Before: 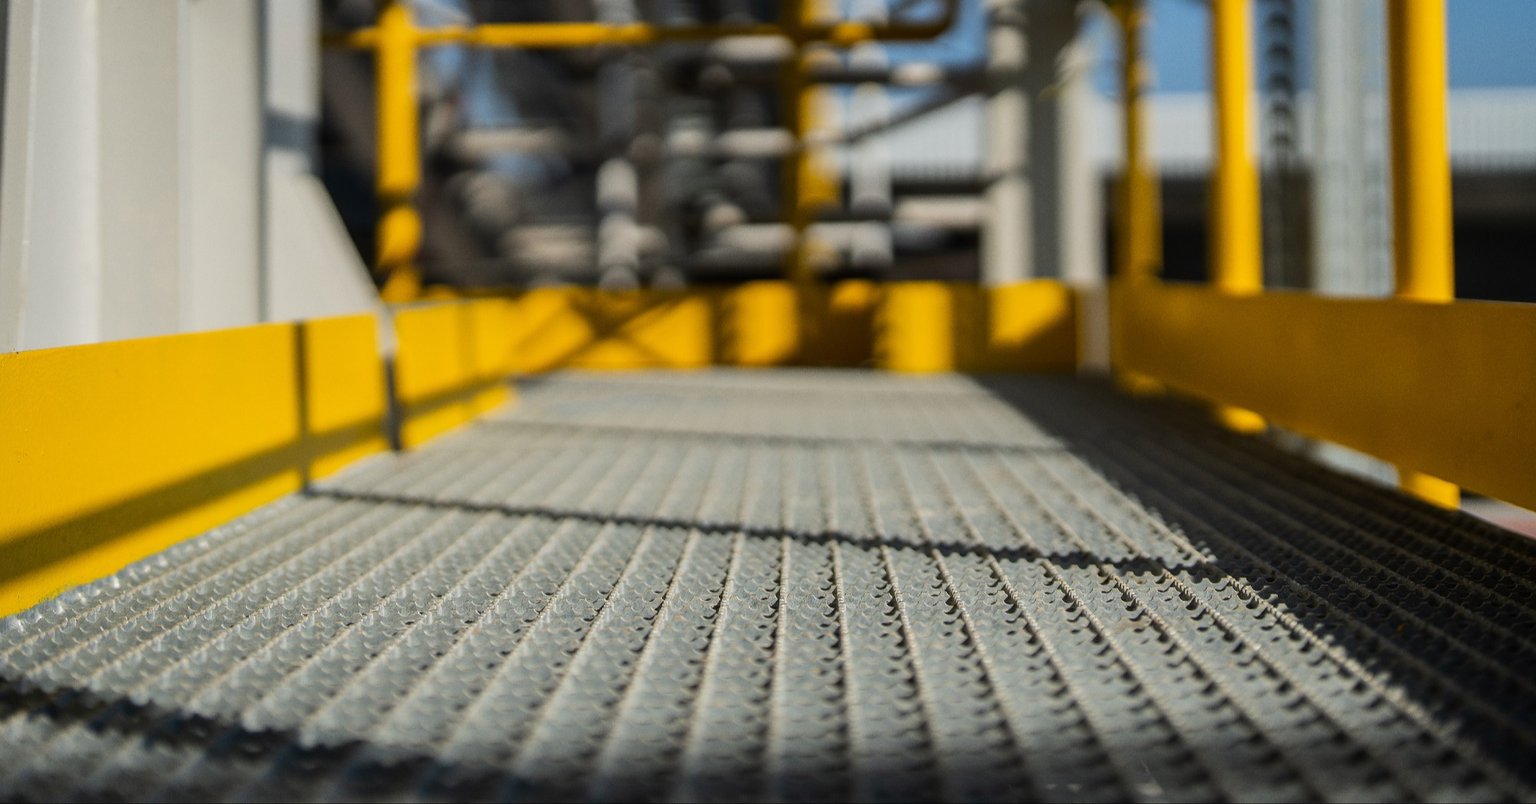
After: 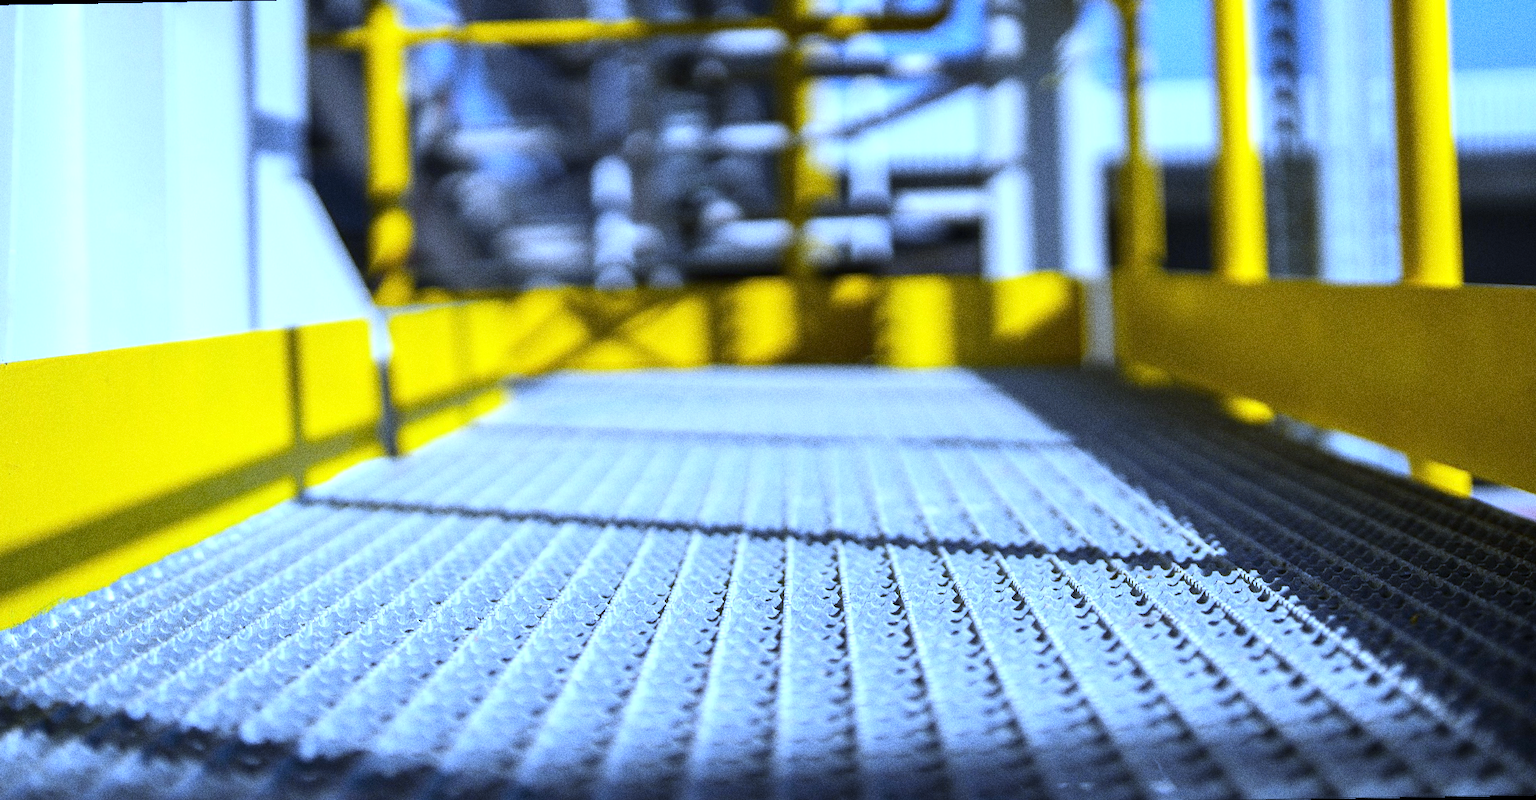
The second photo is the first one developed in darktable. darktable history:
white balance: red 0.766, blue 1.537
rotate and perspective: rotation -1°, crop left 0.011, crop right 0.989, crop top 0.025, crop bottom 0.975
exposure: exposure 1 EV, compensate highlight preservation false
tone equalizer: on, module defaults
grain: coarseness 0.09 ISO, strength 40%
